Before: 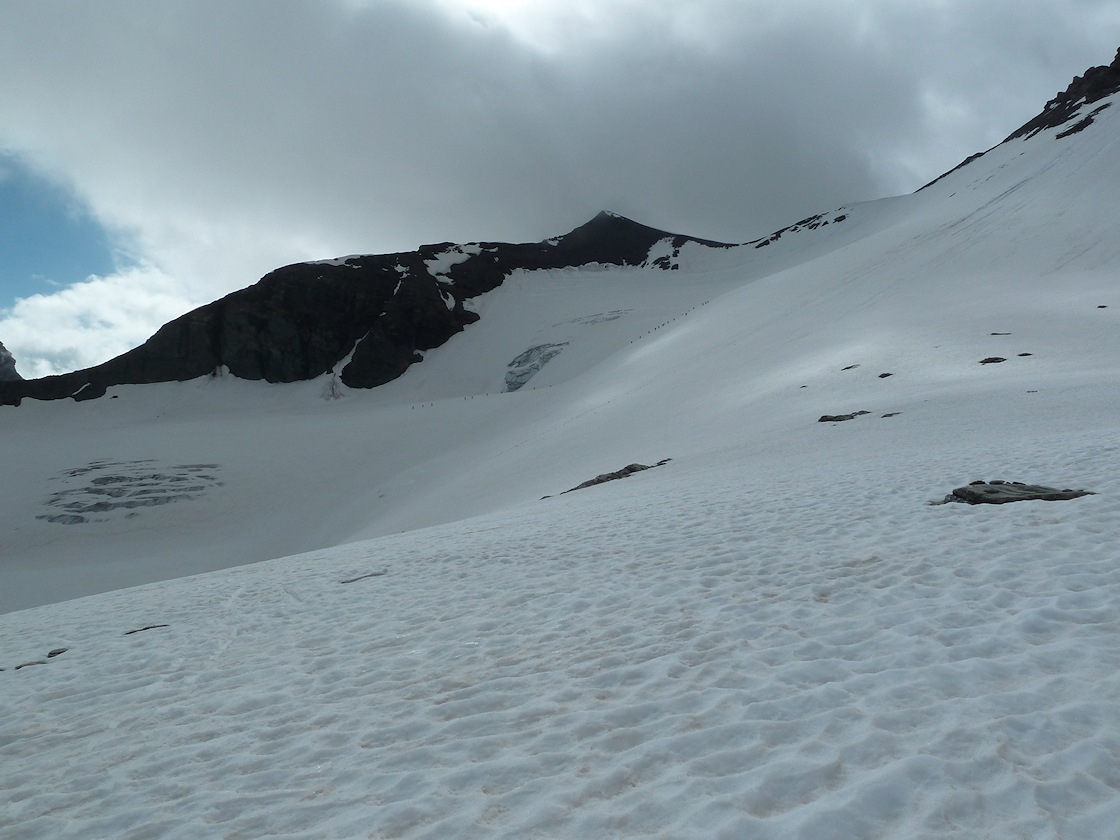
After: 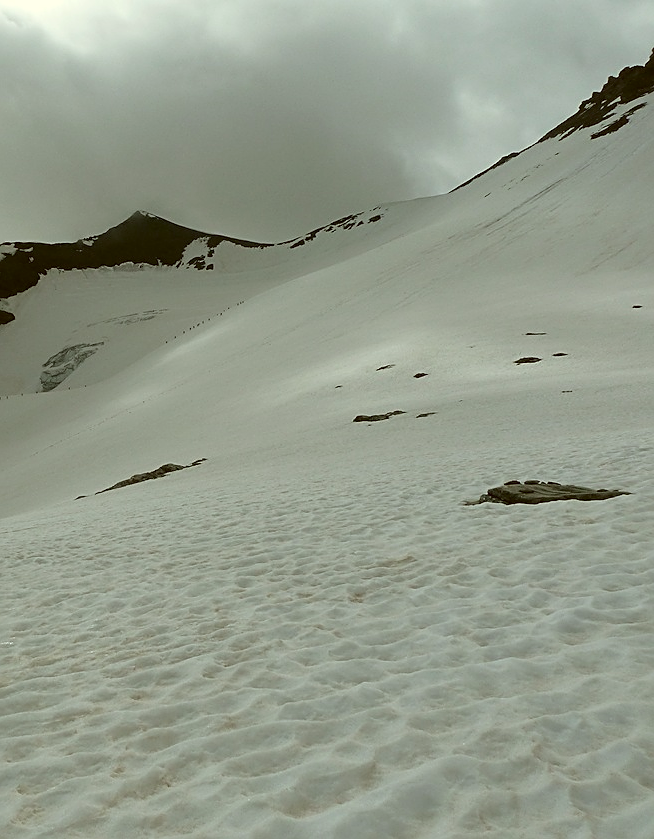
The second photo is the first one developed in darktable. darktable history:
color correction: highlights a* -1.36, highlights b* 10.25, shadows a* 0.769, shadows b* 19.9
contrast brightness saturation: contrast 0.097, brightness 0.014, saturation 0.019
sharpen: amount 0.494
crop: left 41.523%
